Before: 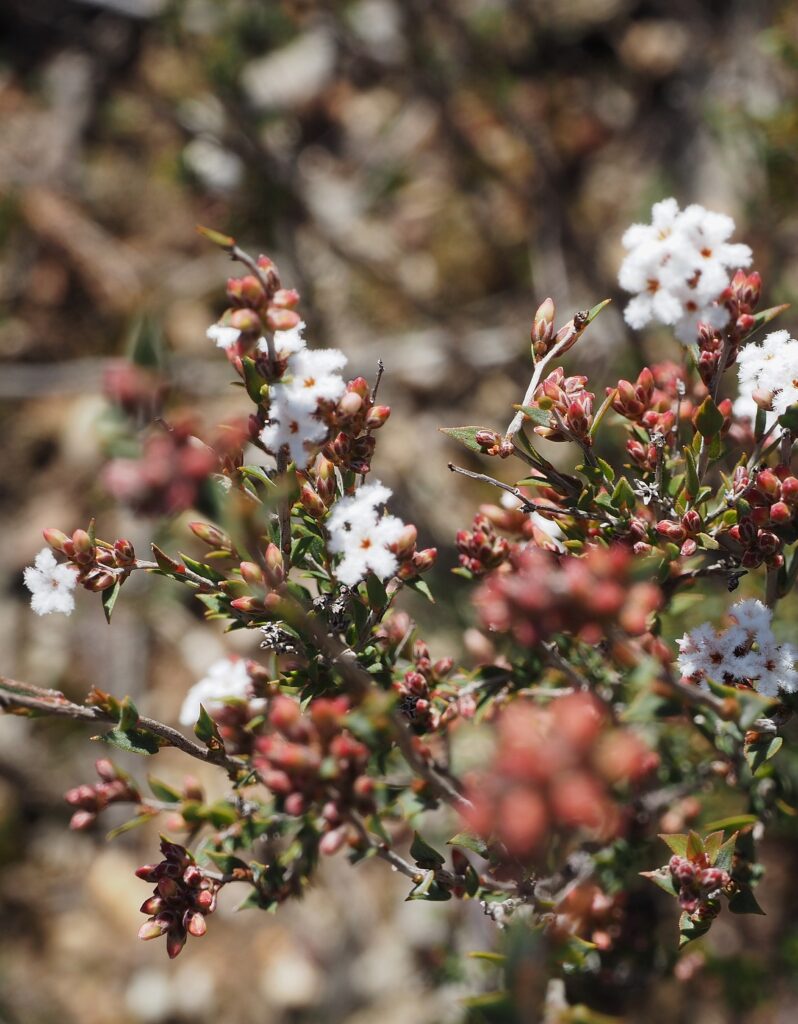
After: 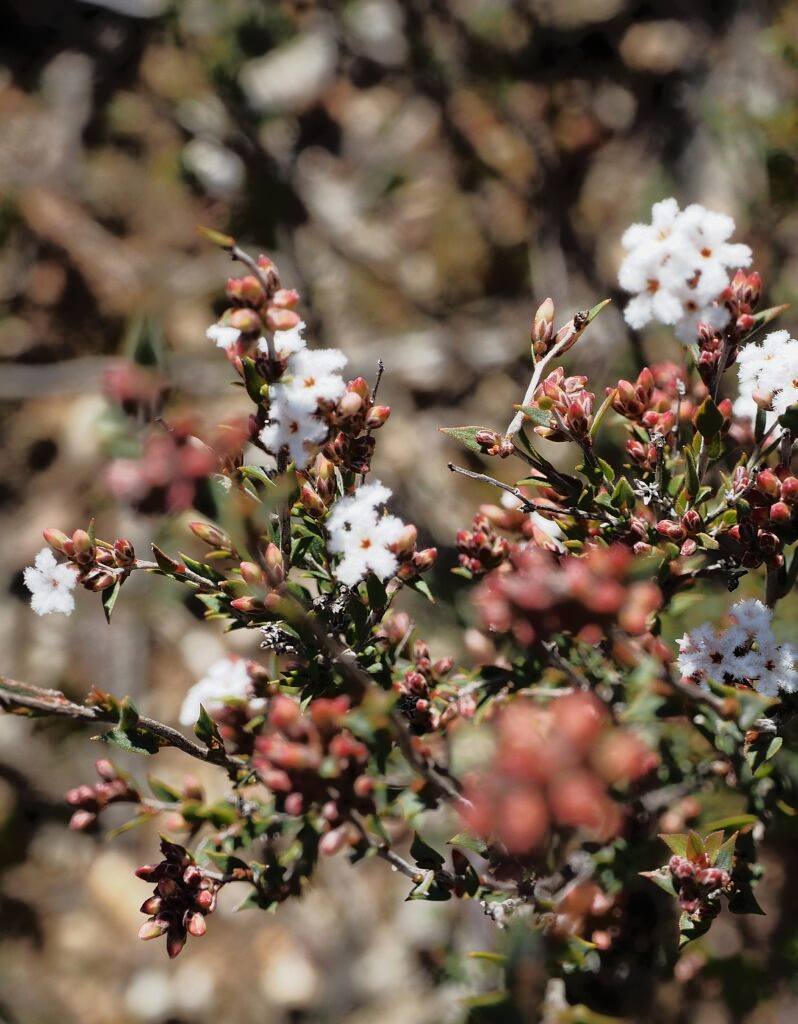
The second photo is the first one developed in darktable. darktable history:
tone equalizer: -8 EV -1.88 EV, -7 EV -1.2 EV, -6 EV -1.61 EV, edges refinement/feathering 500, mask exposure compensation -1.57 EV, preserve details no
